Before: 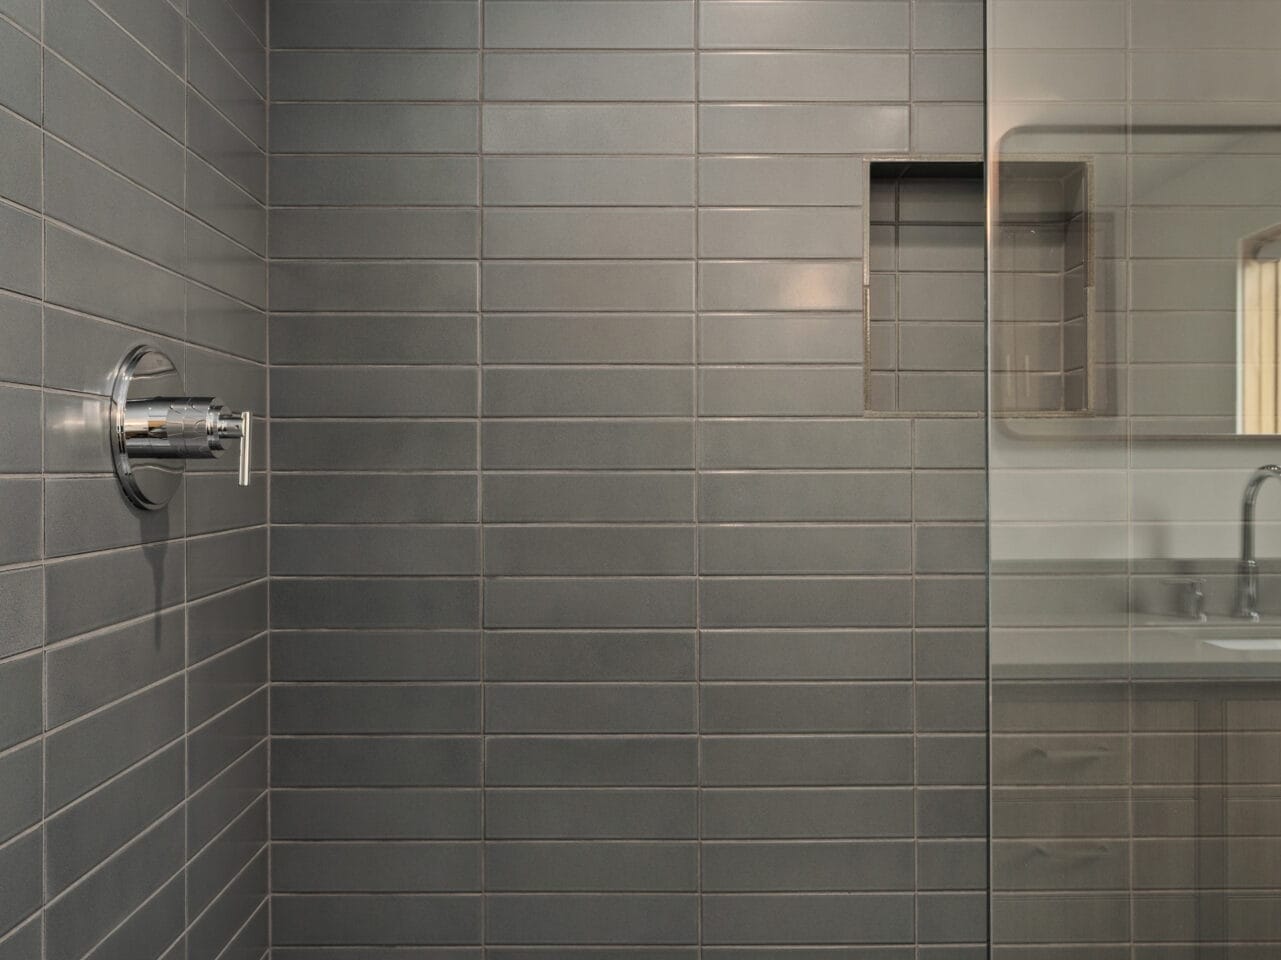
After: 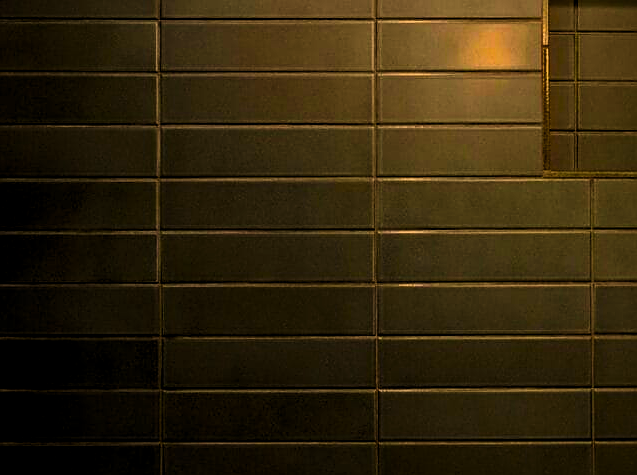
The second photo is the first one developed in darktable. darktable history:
exposure: black level correction 0.001, exposure -0.122 EV, compensate exposure bias true, compensate highlight preservation false
color correction: highlights b* 0.042, saturation 2.98
contrast brightness saturation: contrast 0.244, brightness -0.222, saturation 0.138
levels: white 99.98%, levels [0.116, 0.574, 1]
color calibration: x 0.329, y 0.345, temperature 5634.26 K, clip negative RGB from gamut false
crop: left 25.082%, top 25.101%, right 25.155%, bottom 25.34%
sharpen: radius 0.983, amount 0.616
